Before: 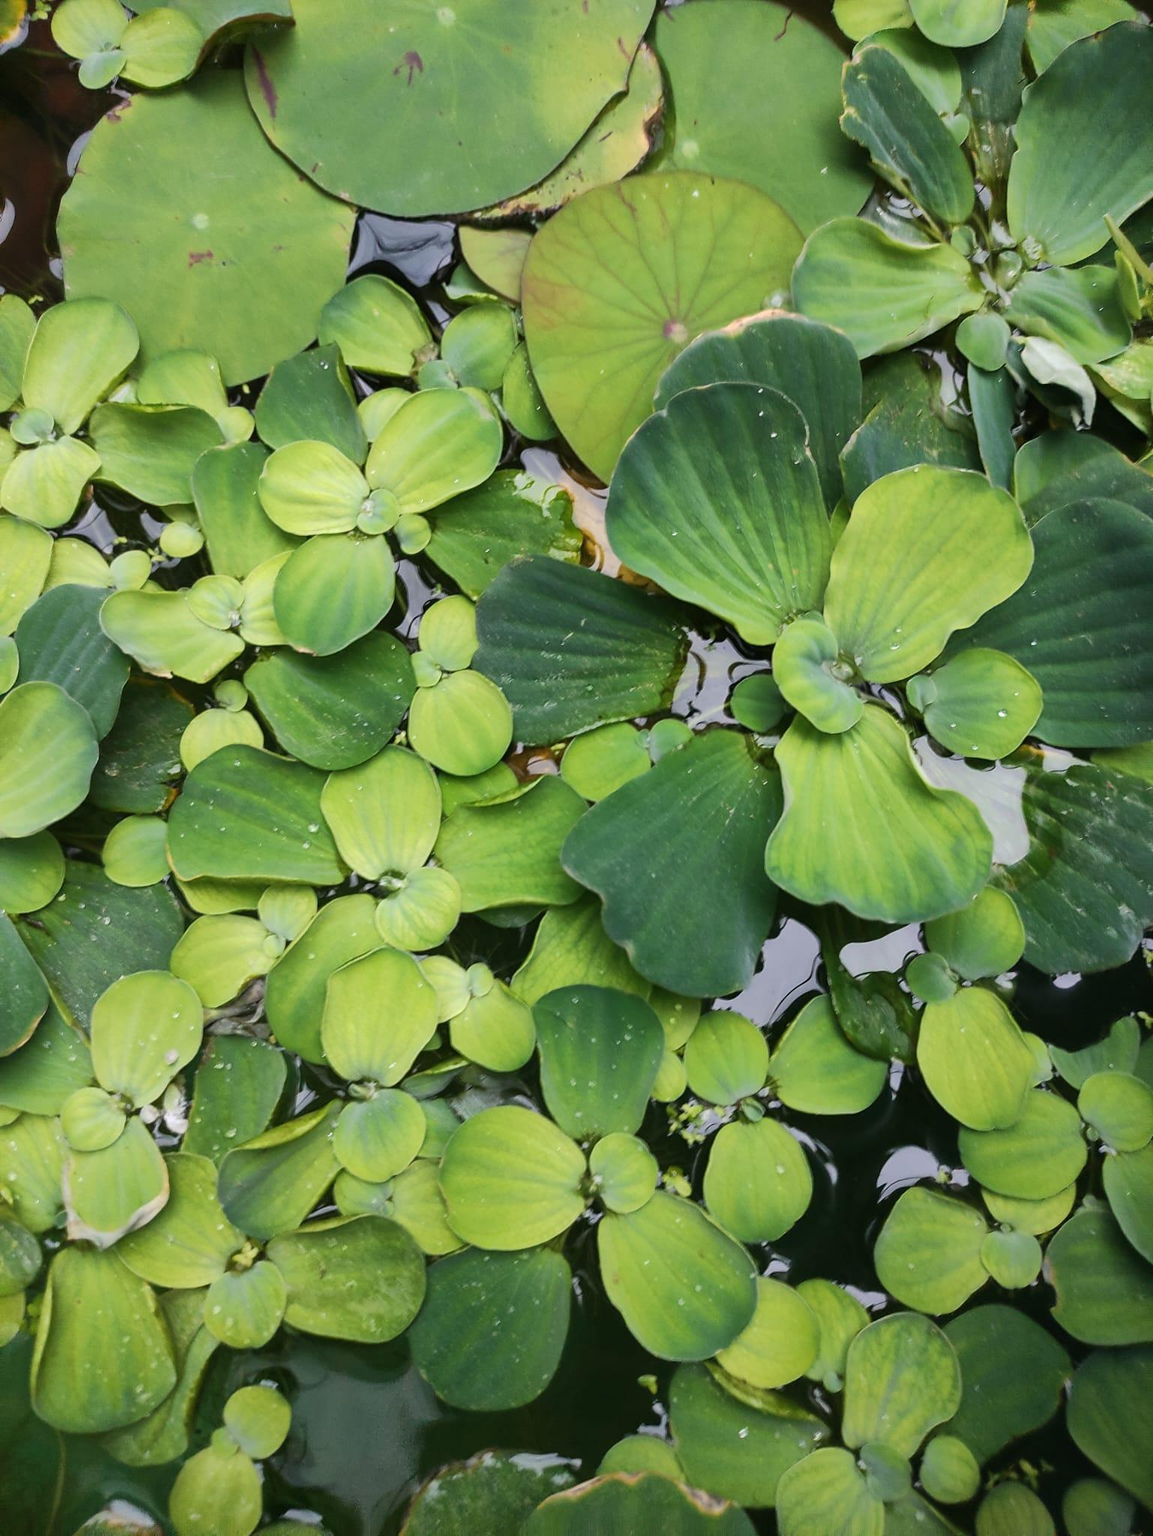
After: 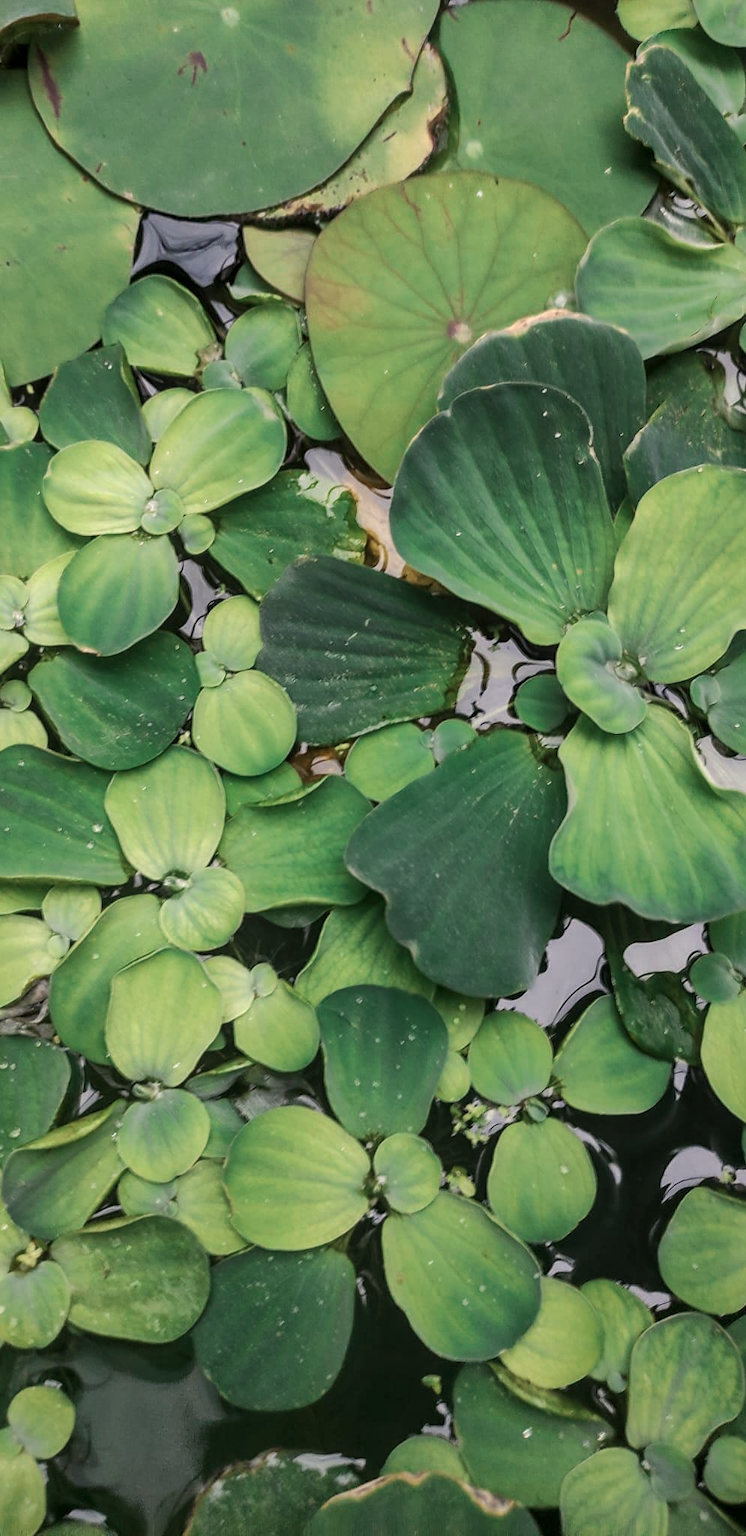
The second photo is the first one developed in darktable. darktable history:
color correction: highlights a* 3.8, highlights b* 5.11
crop and rotate: left 18.791%, right 16.438%
local contrast: on, module defaults
color zones: curves: ch0 [(0, 0.5) (0.125, 0.4) (0.25, 0.5) (0.375, 0.4) (0.5, 0.4) (0.625, 0.35) (0.75, 0.35) (0.875, 0.5)]; ch1 [(0, 0.35) (0.125, 0.45) (0.25, 0.35) (0.375, 0.35) (0.5, 0.35) (0.625, 0.35) (0.75, 0.45) (0.875, 0.35)]; ch2 [(0, 0.6) (0.125, 0.5) (0.25, 0.5) (0.375, 0.6) (0.5, 0.6) (0.625, 0.5) (0.75, 0.5) (0.875, 0.5)]
